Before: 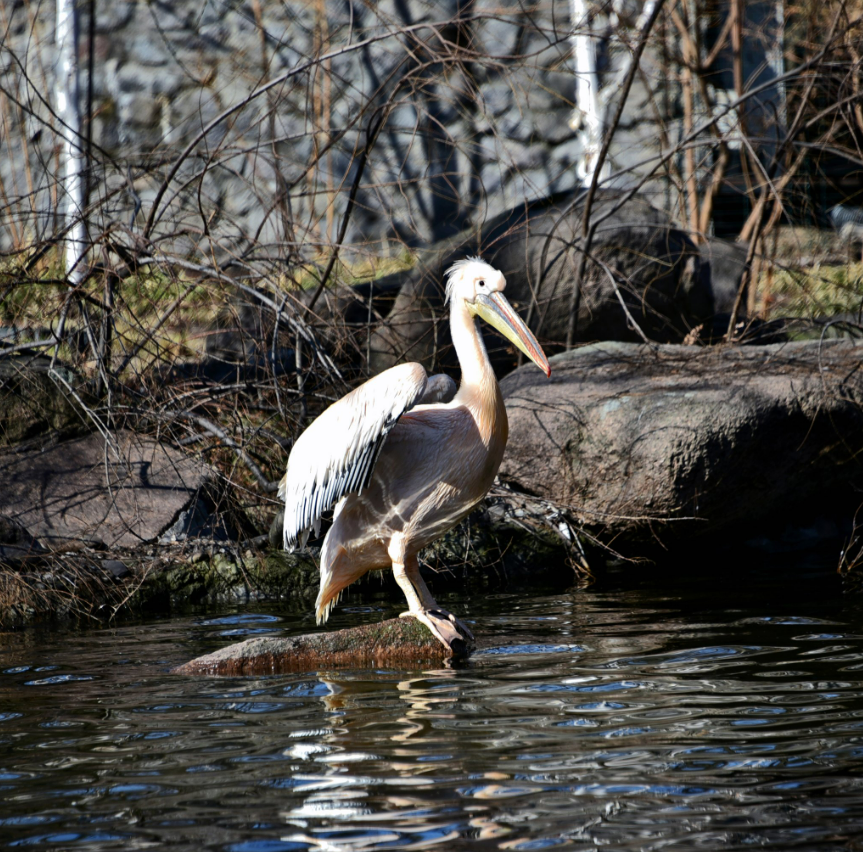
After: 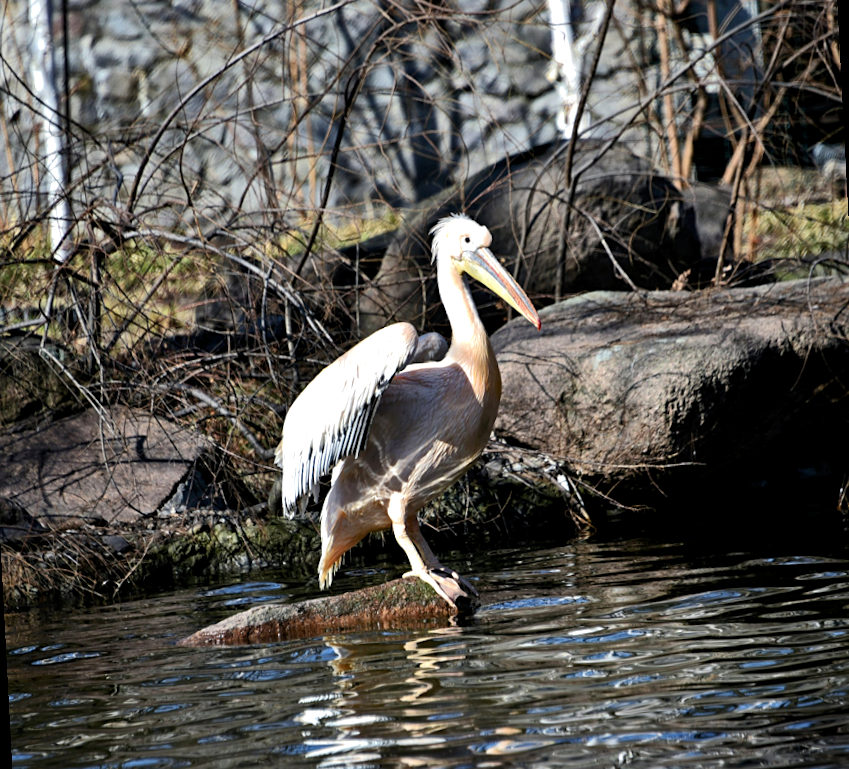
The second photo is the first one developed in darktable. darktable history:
levels: levels [0.018, 0.493, 1]
rotate and perspective: rotation -3°, crop left 0.031, crop right 0.968, crop top 0.07, crop bottom 0.93
exposure: exposure 0.3 EV, compensate highlight preservation false
sharpen: amount 0.2
